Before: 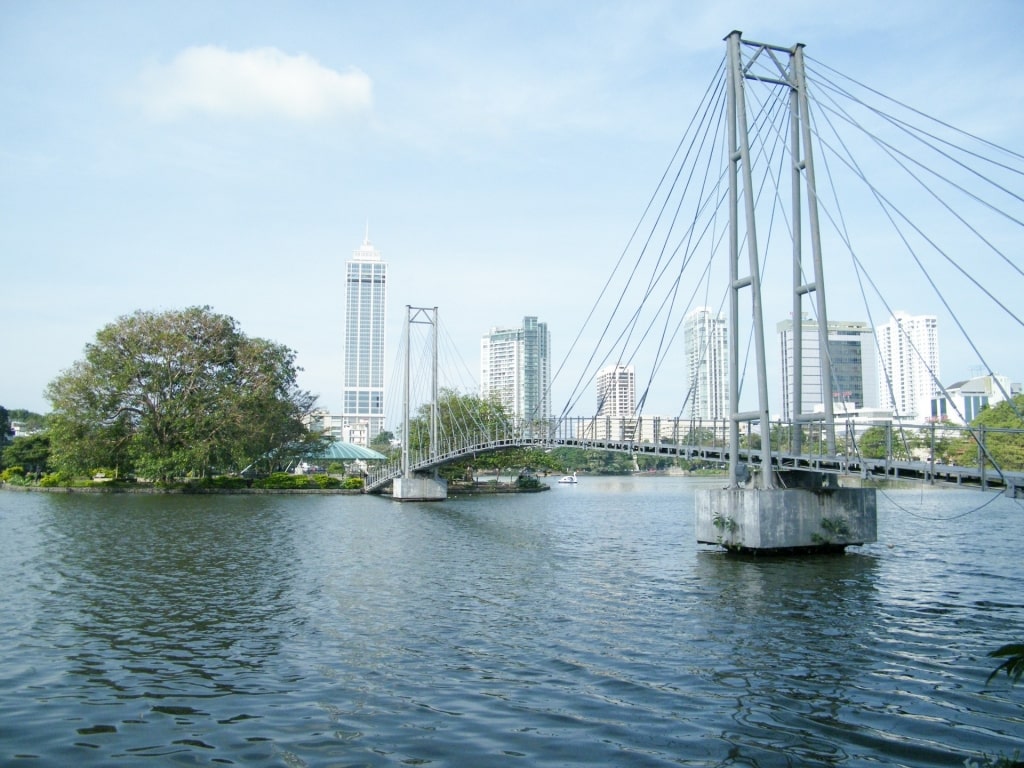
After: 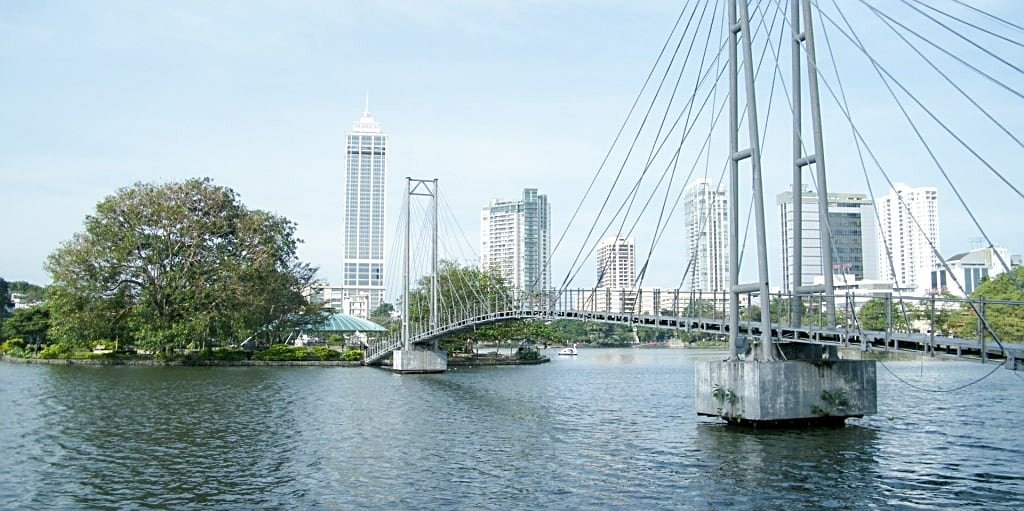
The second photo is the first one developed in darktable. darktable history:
local contrast: highlights 100%, shadows 100%, detail 120%, midtone range 0.2
crop: top 16.727%, bottom 16.727%
sharpen: on, module defaults
